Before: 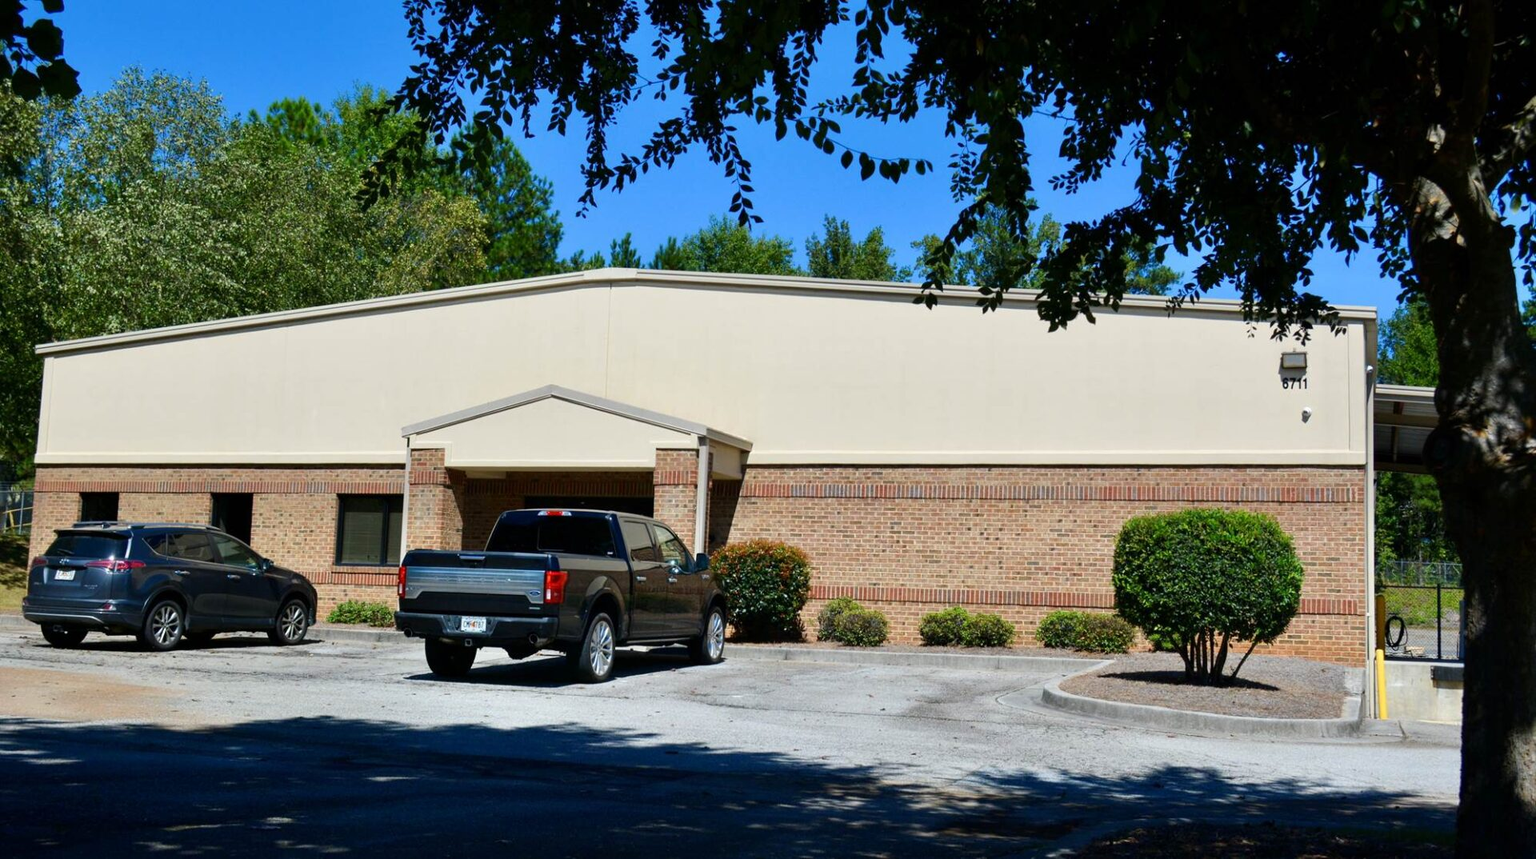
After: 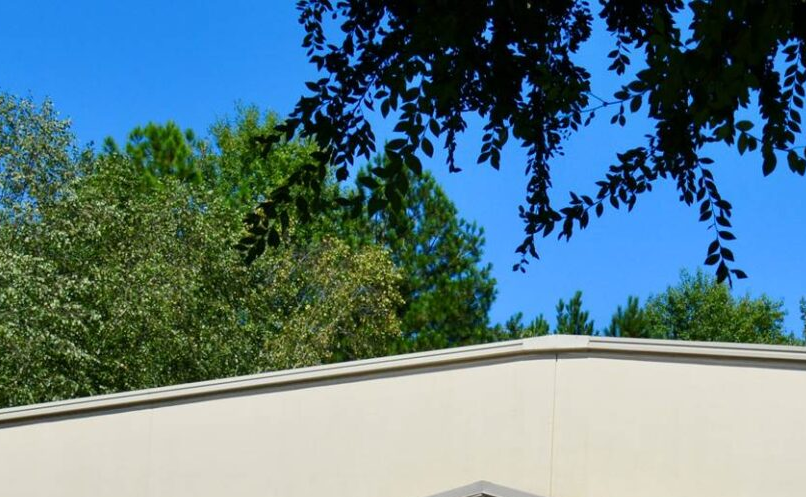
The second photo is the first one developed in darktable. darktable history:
tone equalizer: on, module defaults
crop and rotate: left 10.817%, top 0.062%, right 47.194%, bottom 53.626%
